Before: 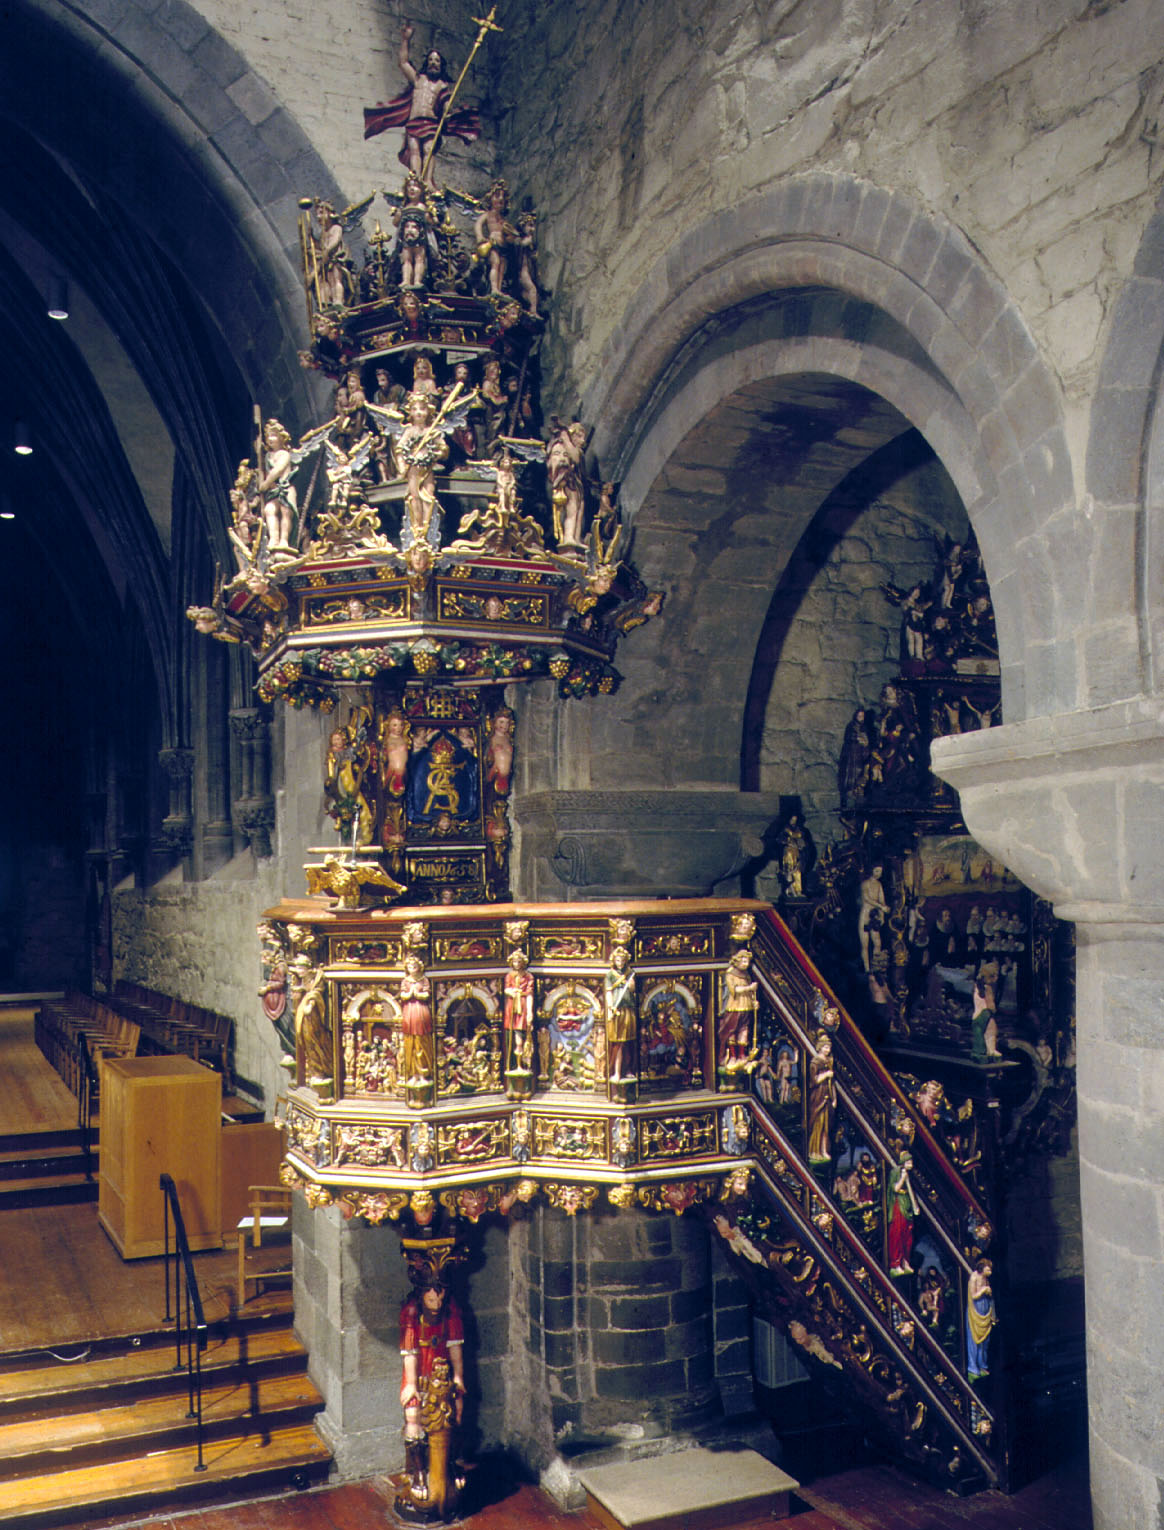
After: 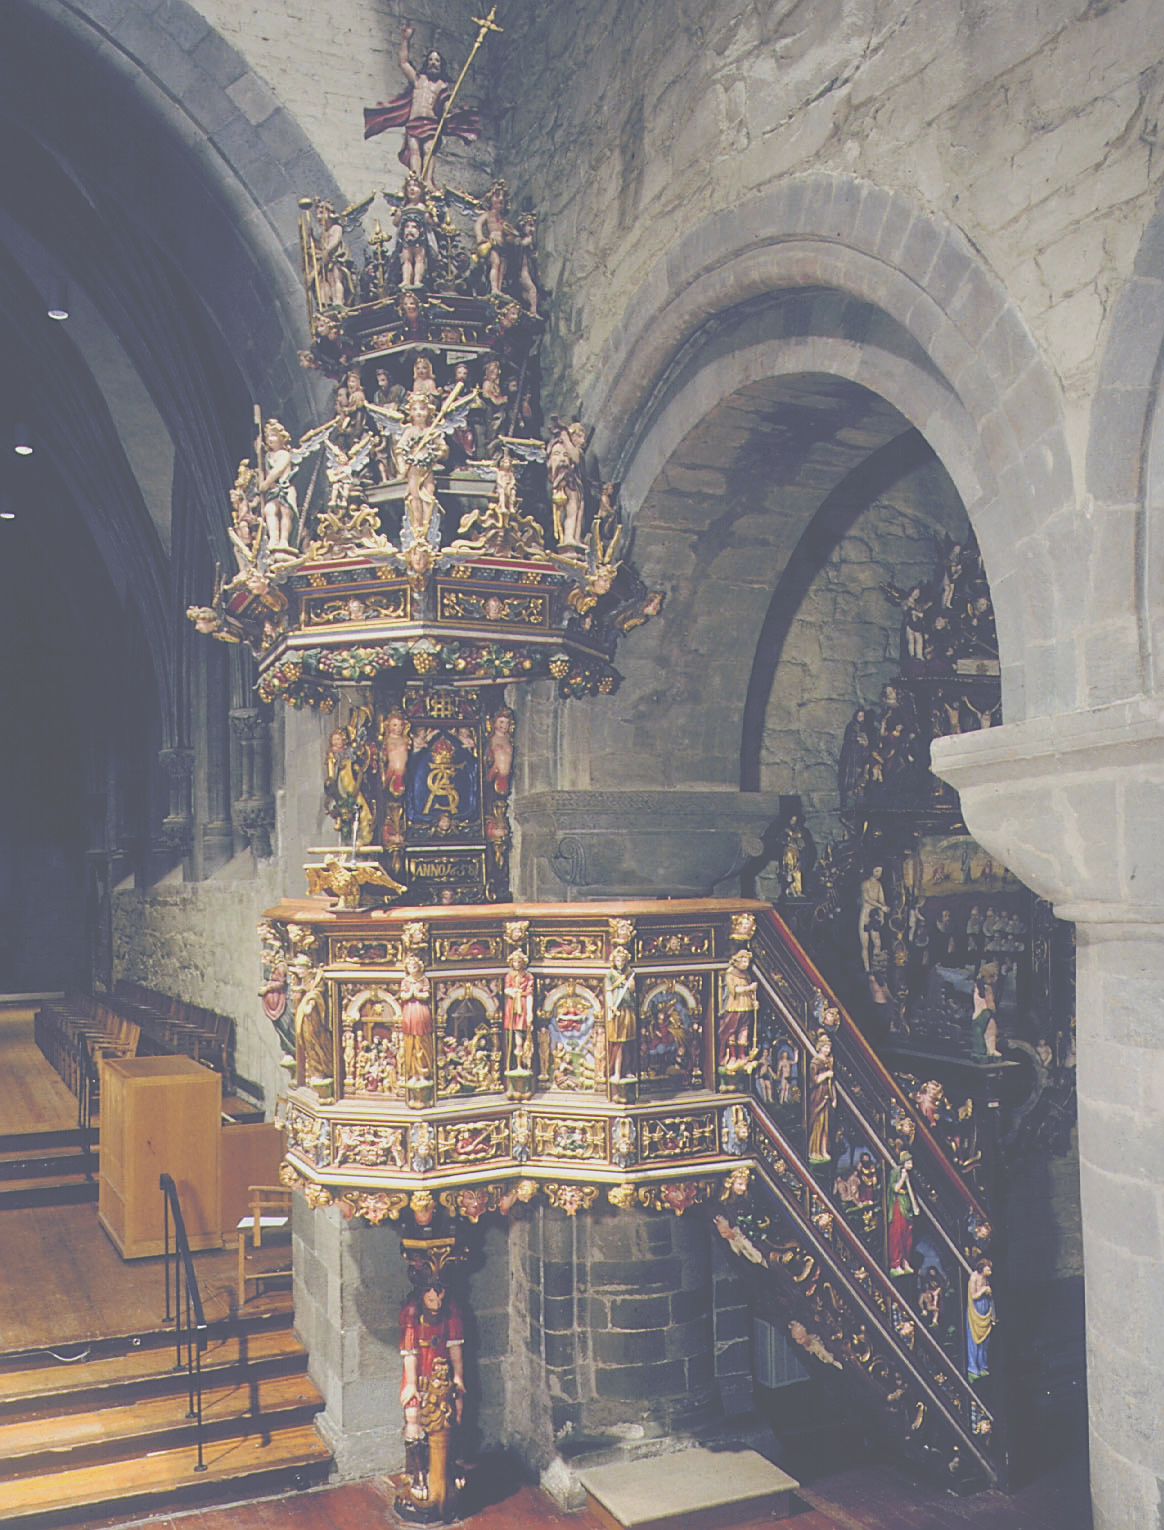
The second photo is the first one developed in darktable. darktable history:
exposure: black level correction -0.071, exposure 0.5 EV, compensate highlight preservation false
filmic rgb: black relative exposure -7.65 EV, white relative exposure 4.56 EV, hardness 3.61
sharpen: on, module defaults
